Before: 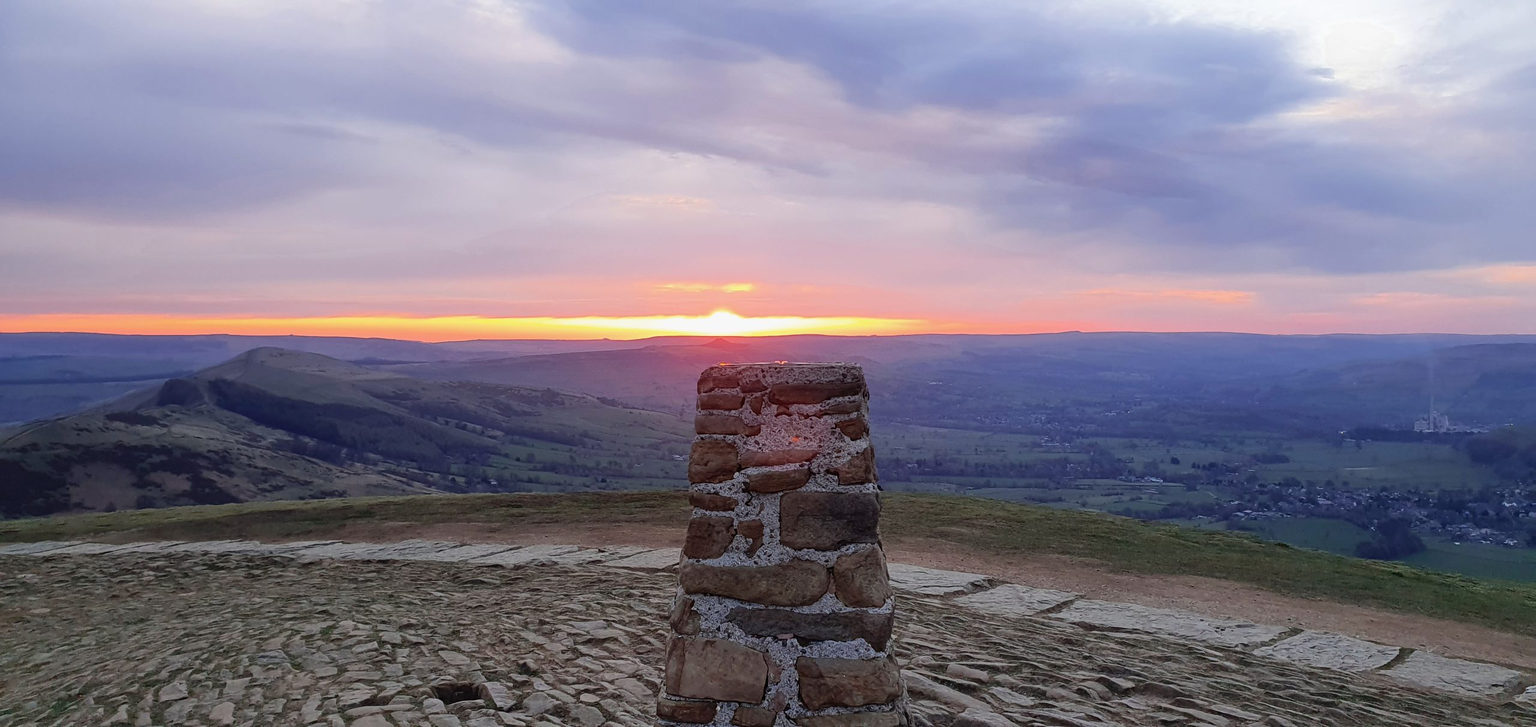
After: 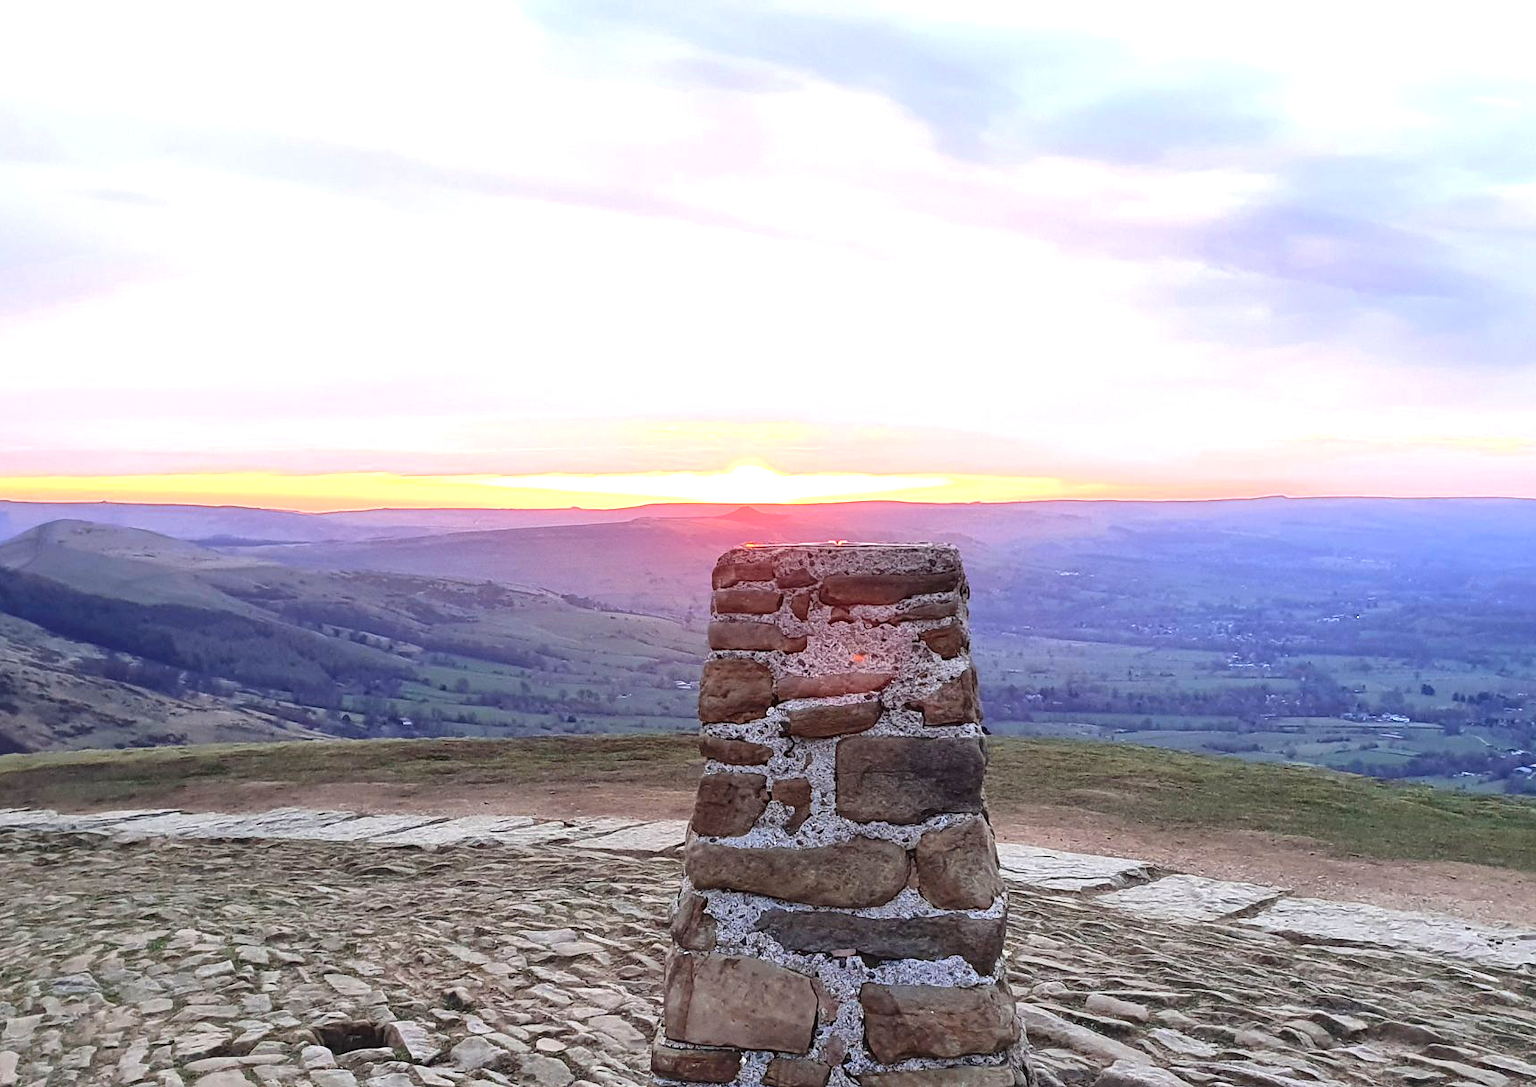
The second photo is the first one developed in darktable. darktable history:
exposure: black level correction 0, exposure 1.296 EV, compensate highlight preservation false
crop and rotate: left 14.473%, right 18.742%
color zones: curves: ch0 [(0.068, 0.464) (0.25, 0.5) (0.48, 0.508) (0.75, 0.536) (0.886, 0.476) (0.967, 0.456)]; ch1 [(0.066, 0.456) (0.25, 0.5) (0.616, 0.508) (0.746, 0.56) (0.934, 0.444)]
